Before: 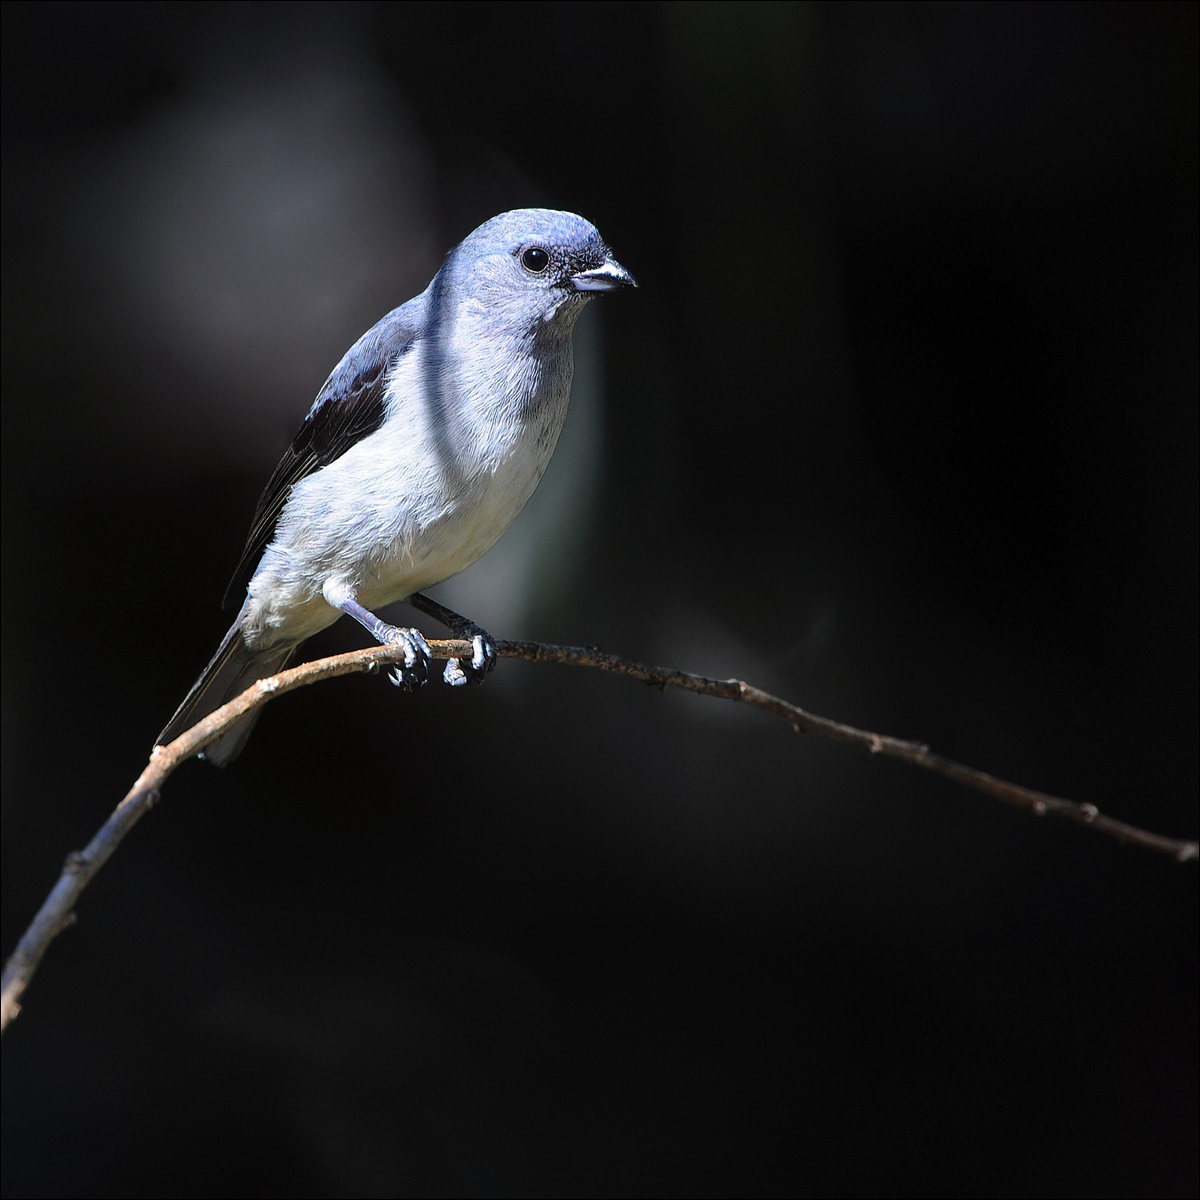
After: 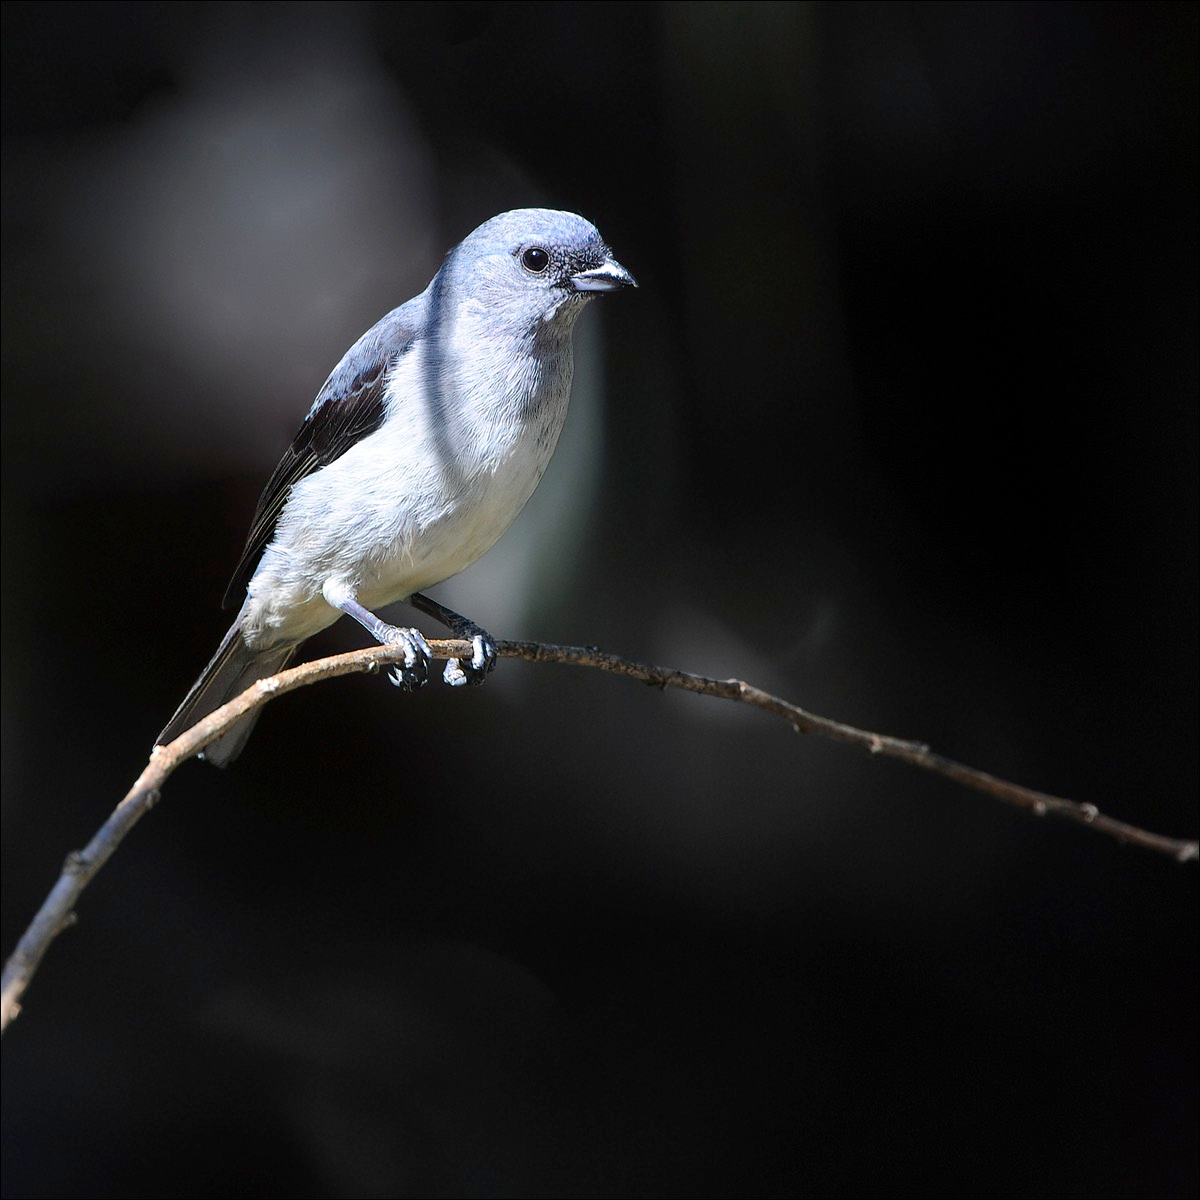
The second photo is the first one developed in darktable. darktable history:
shadows and highlights: shadows -9.36, white point adjustment 1.35, highlights 10.77
